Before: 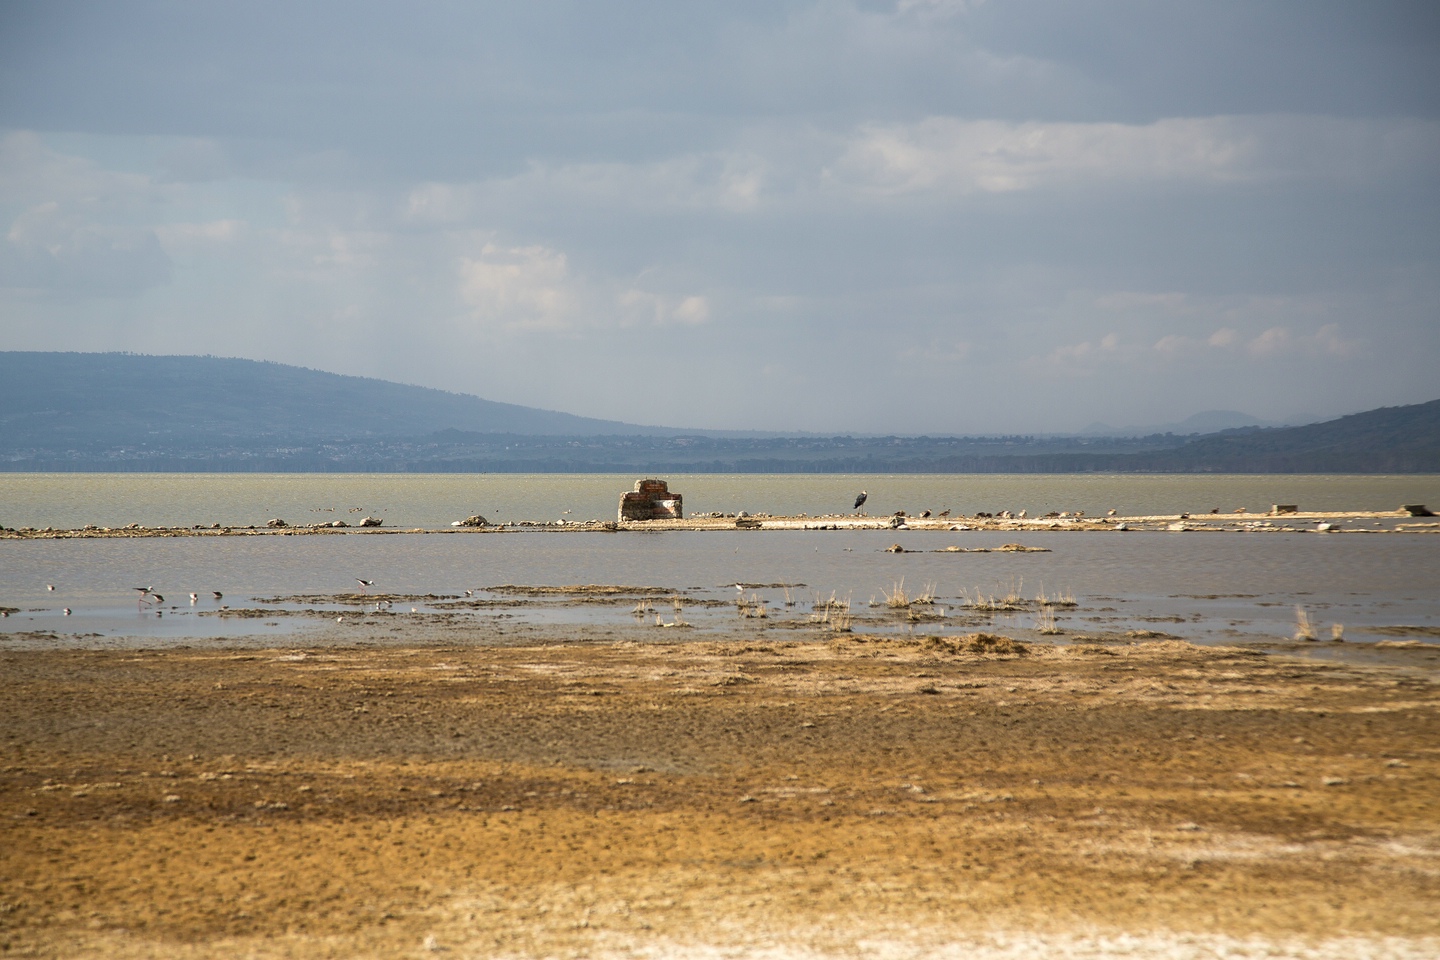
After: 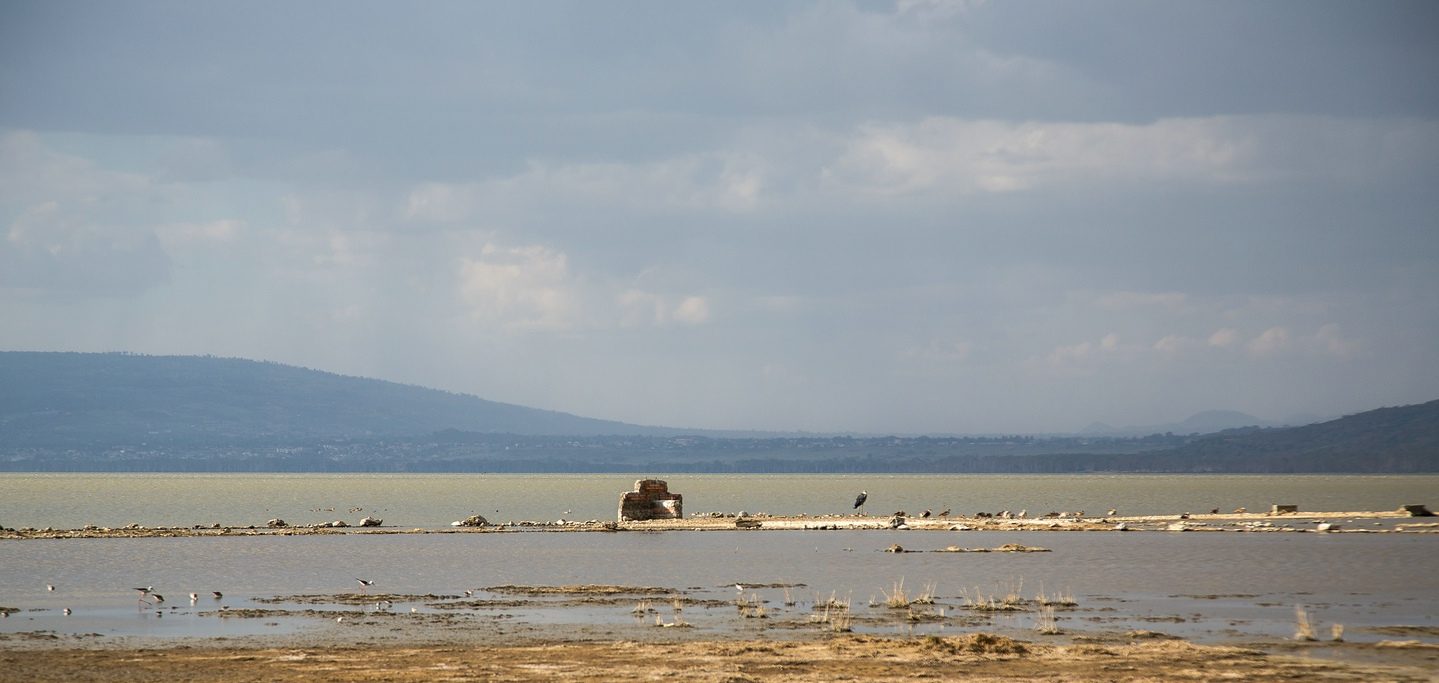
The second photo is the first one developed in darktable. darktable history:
crop: right 0%, bottom 28.776%
